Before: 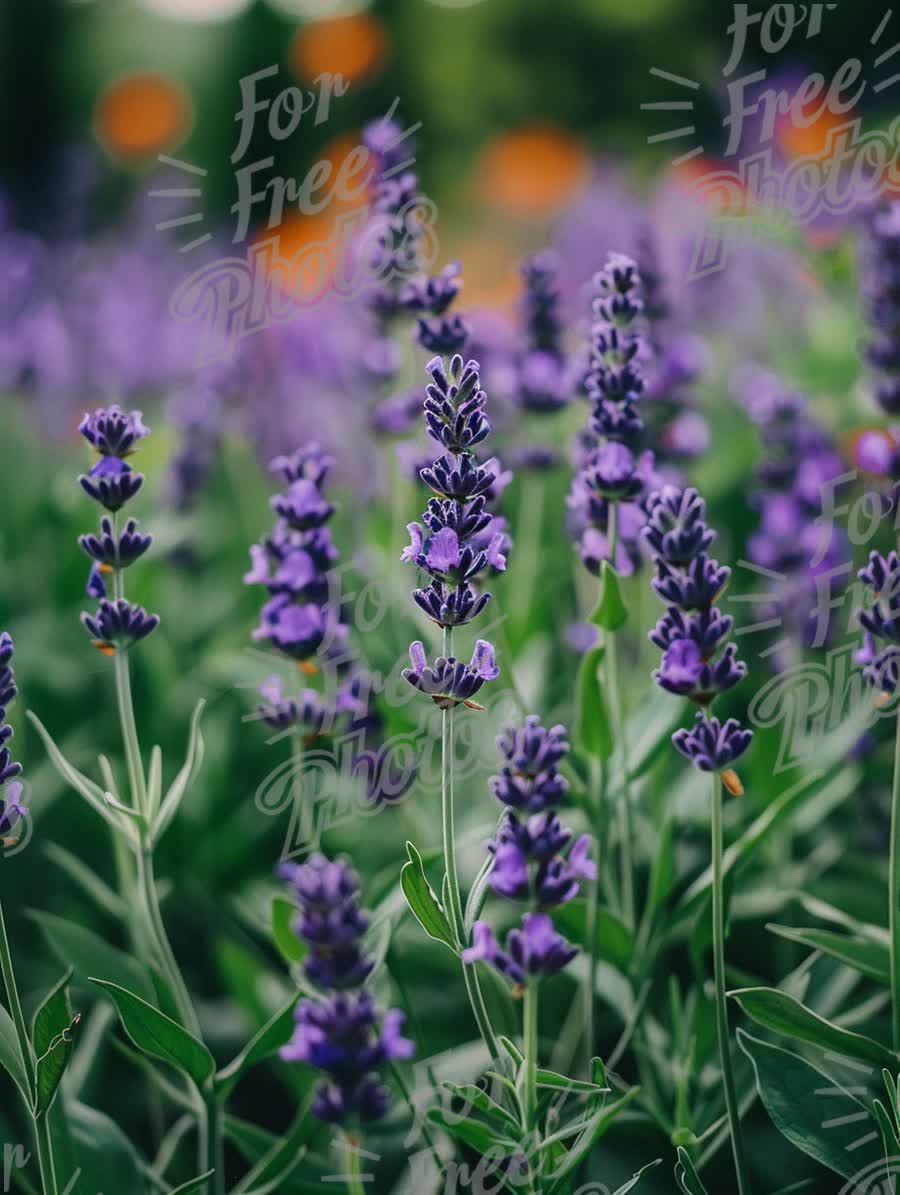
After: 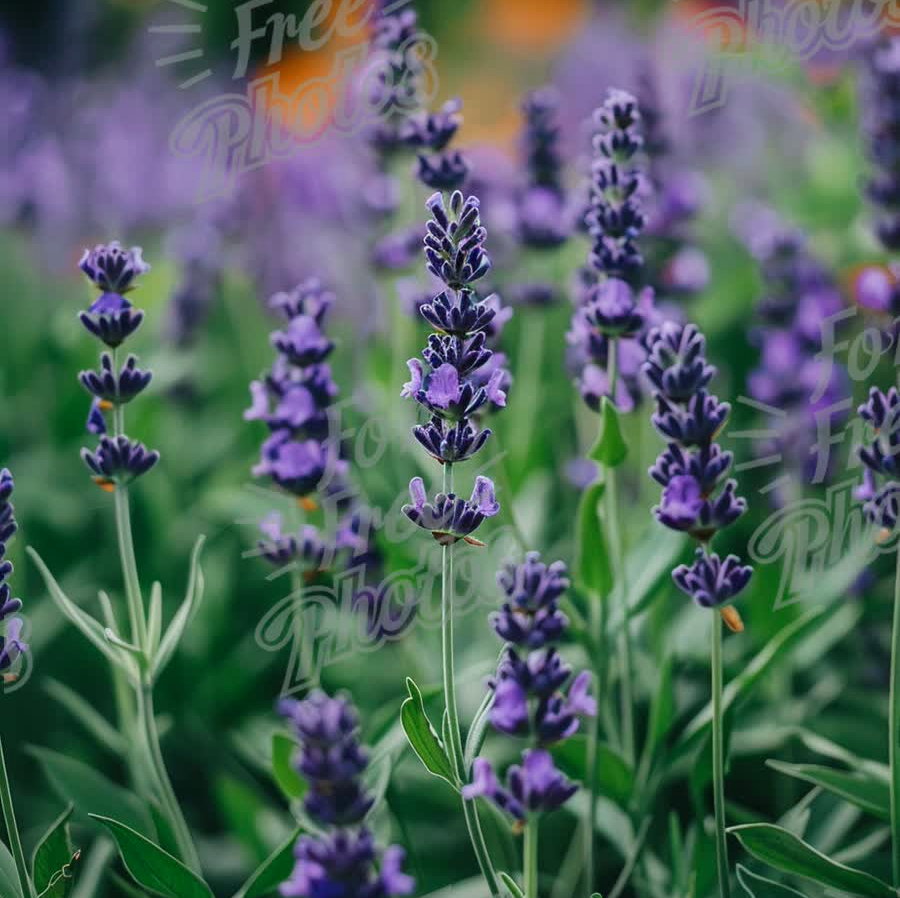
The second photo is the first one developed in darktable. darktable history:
crop: top 13.789%, bottom 11.015%
color correction: highlights a* -6.45, highlights b* 0.432
